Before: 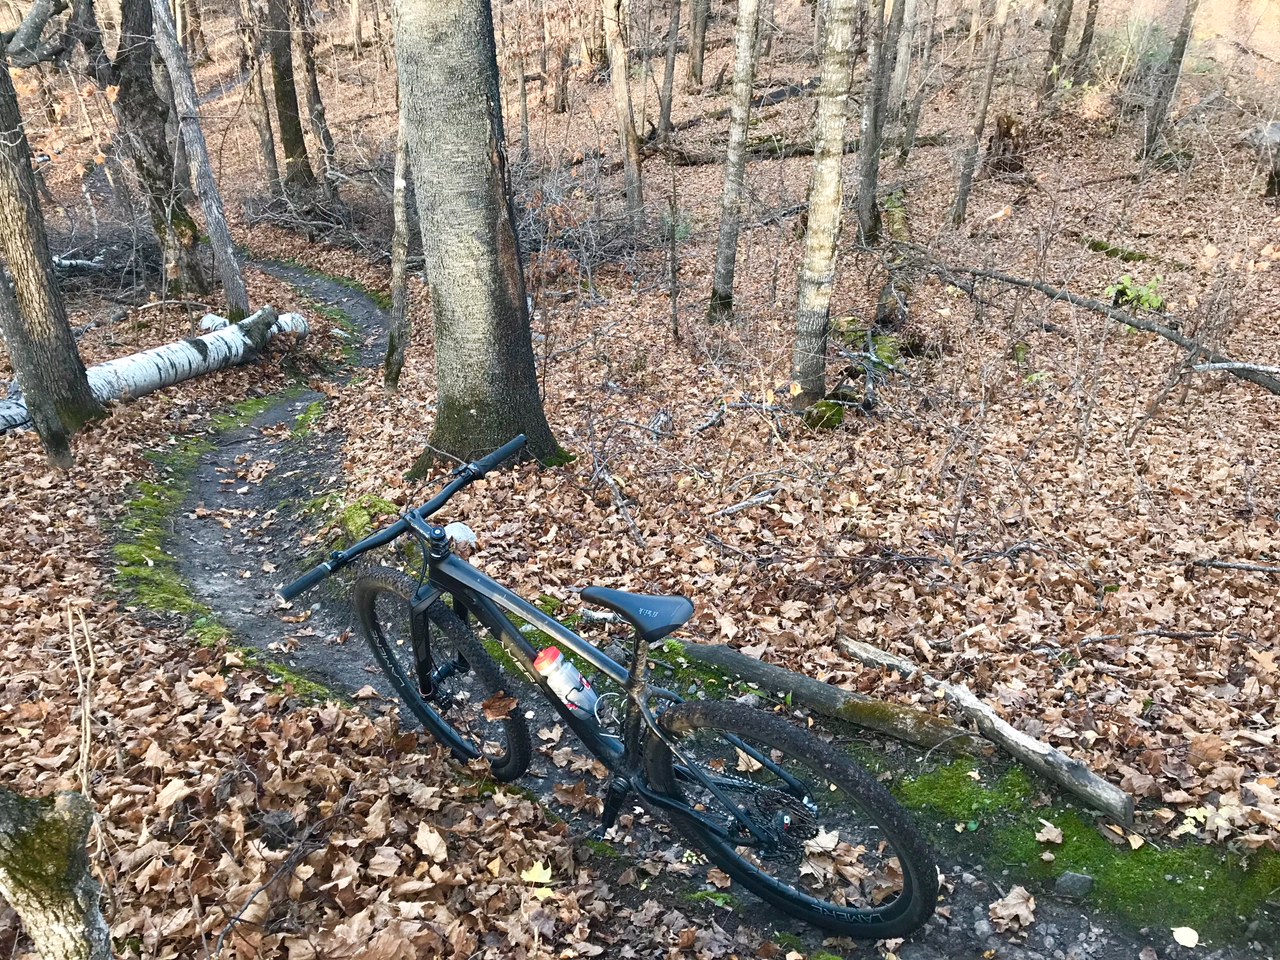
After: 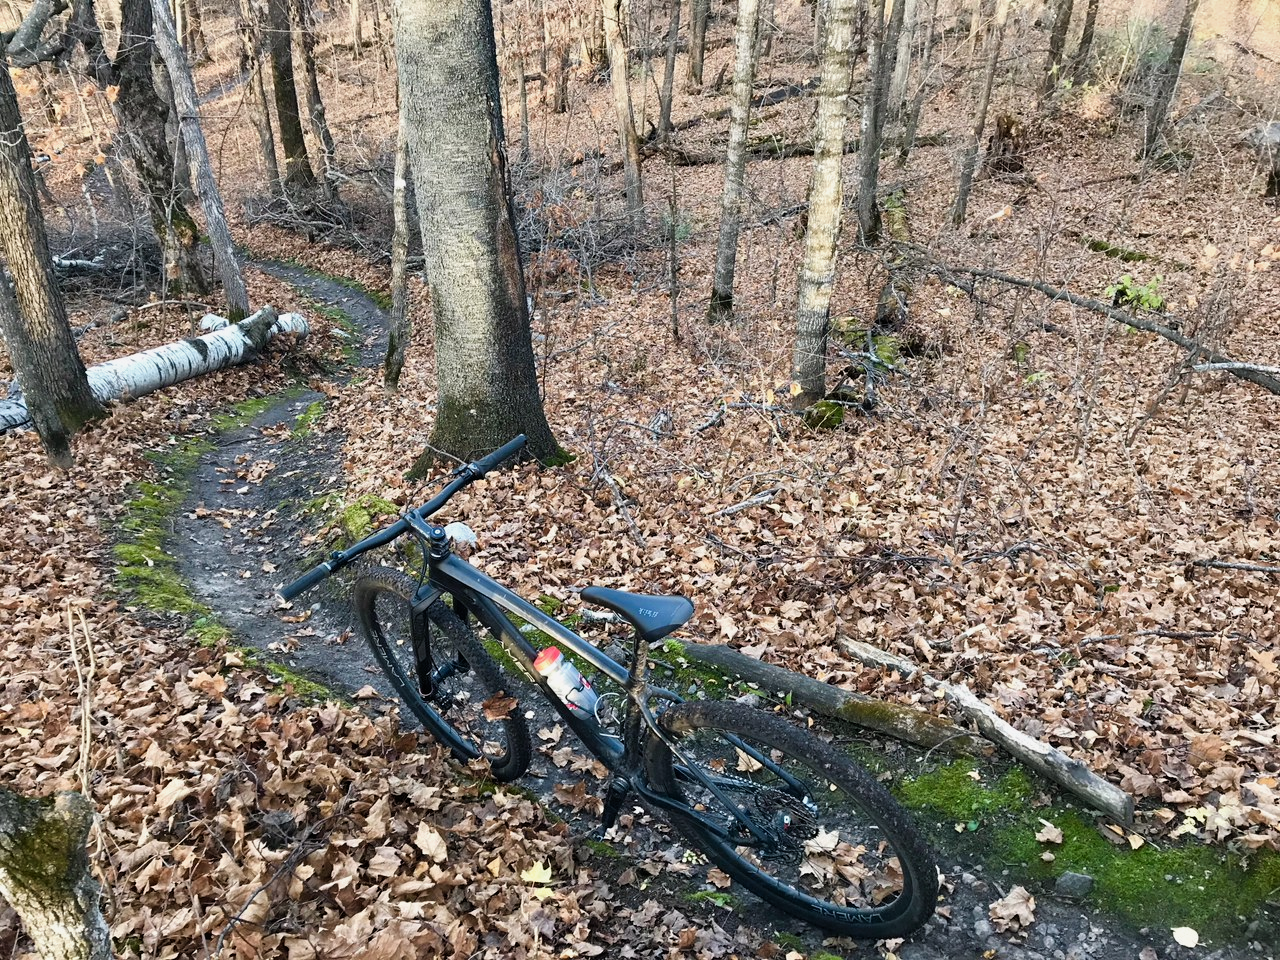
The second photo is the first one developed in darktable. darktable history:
filmic rgb: middle gray luminance 18.42%, black relative exposure -11.45 EV, white relative exposure 2.55 EV, threshold 6 EV, target black luminance 0%, hardness 8.41, latitude 99%, contrast 1.084, shadows ↔ highlights balance 0.505%, add noise in highlights 0, preserve chrominance max RGB, color science v3 (2019), use custom middle-gray values true, iterations of high-quality reconstruction 0, contrast in highlights soft, enable highlight reconstruction true
shadows and highlights: shadows 43.71, white point adjustment -1.46, soften with gaussian
